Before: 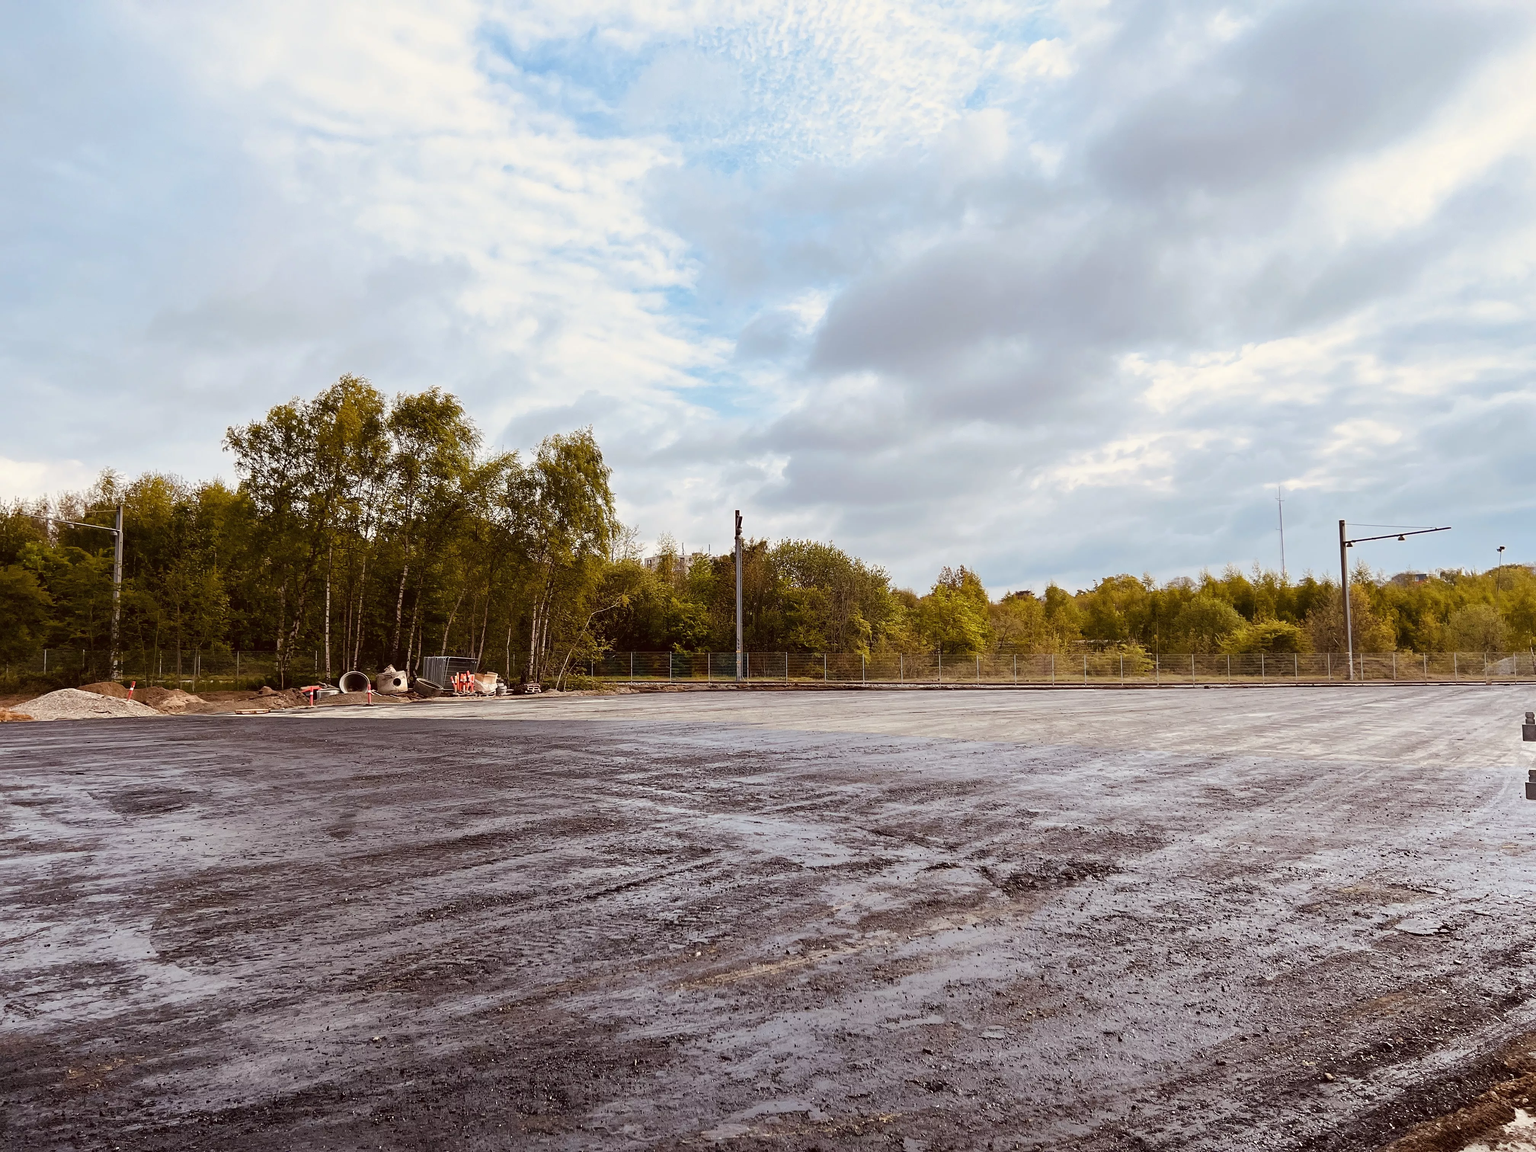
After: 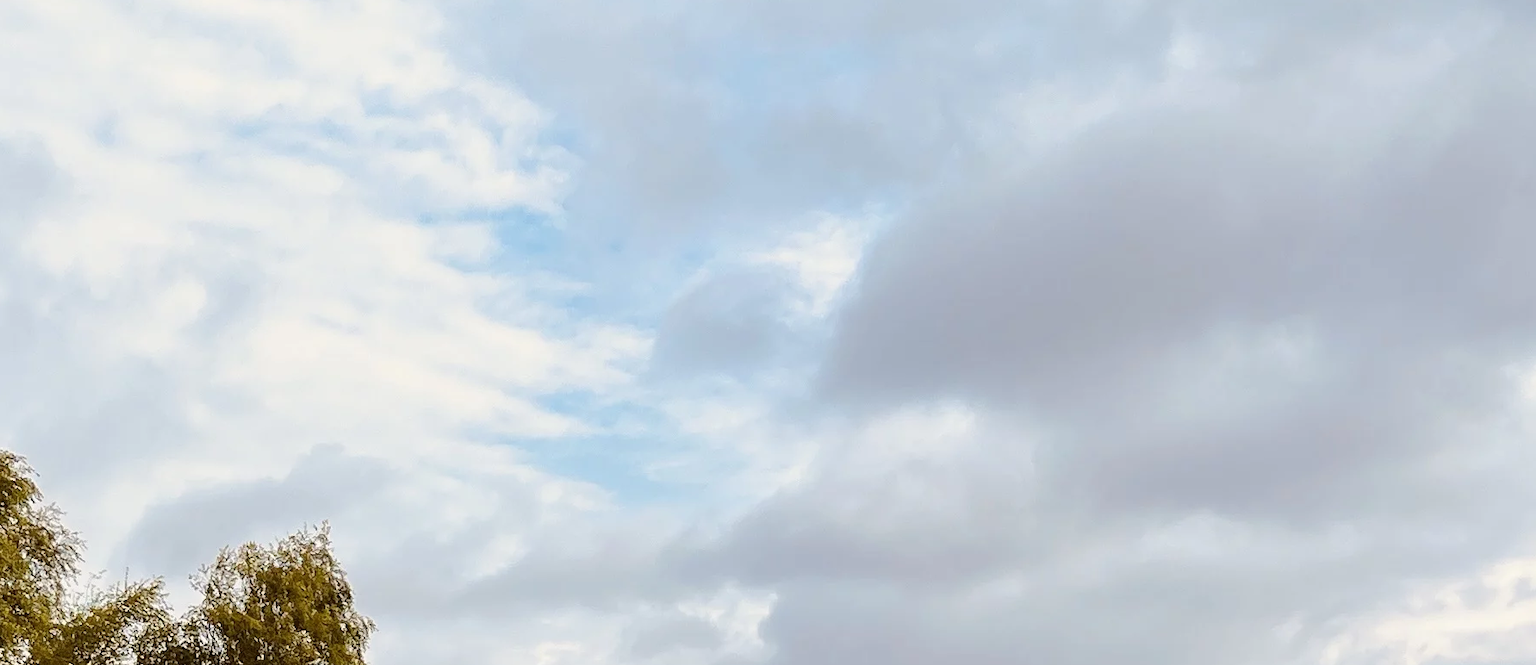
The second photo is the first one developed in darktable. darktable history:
crop: left 29.113%, top 16.855%, right 26.643%, bottom 57.593%
